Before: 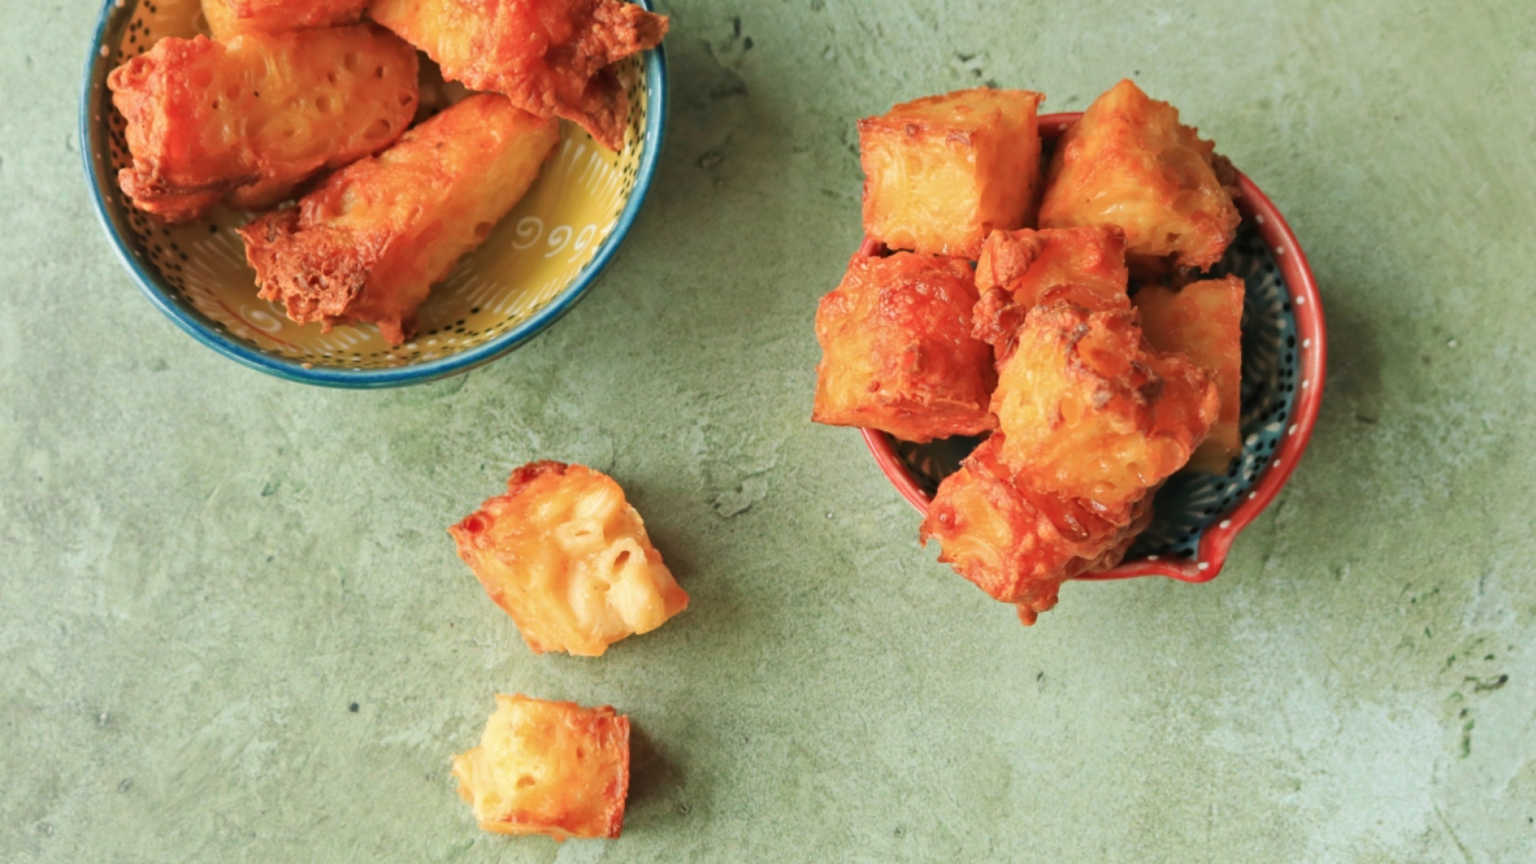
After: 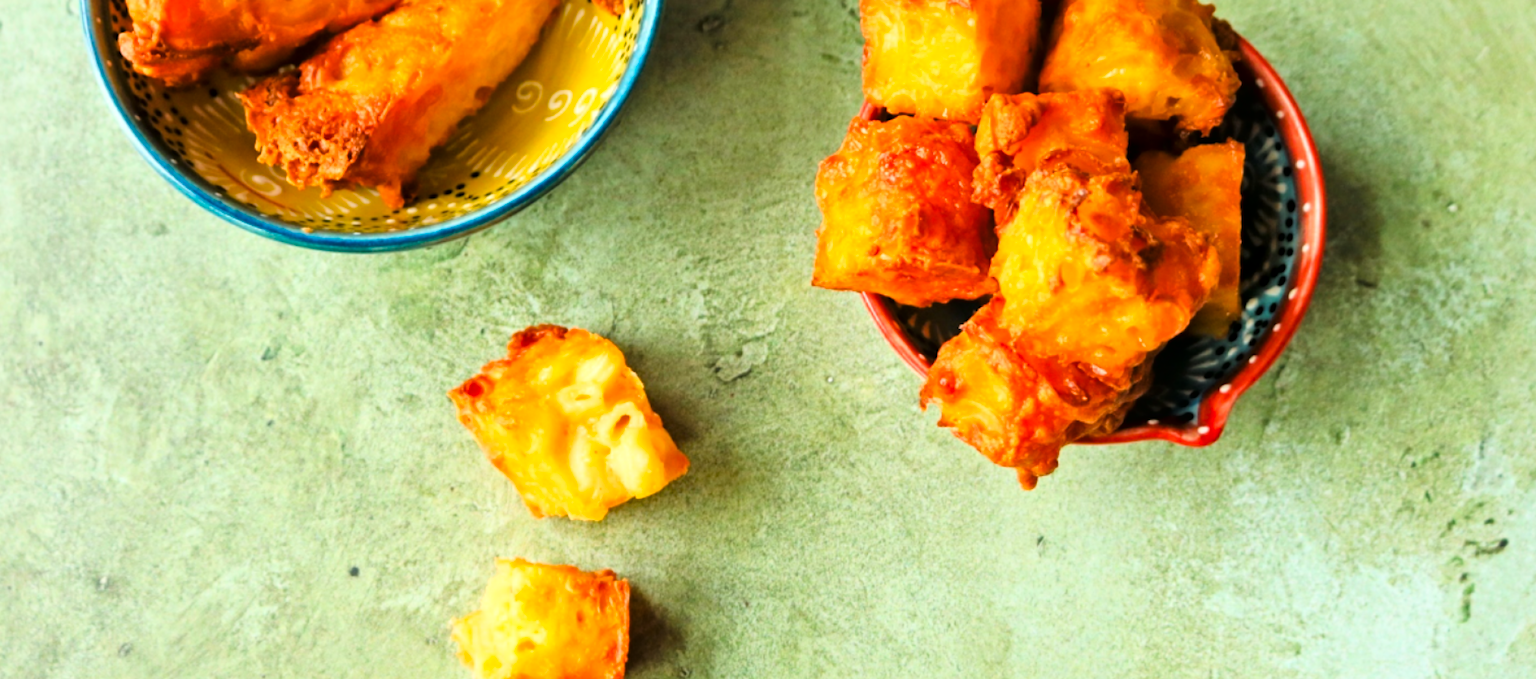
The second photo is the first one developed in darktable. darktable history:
crop and rotate: top 15.774%, bottom 5.506%
local contrast: mode bilateral grid, contrast 20, coarseness 50, detail 130%, midtone range 0.2
color balance rgb: linear chroma grading › global chroma 15%, perceptual saturation grading › global saturation 30%
contrast brightness saturation: saturation -0.05
tone curve: curves: ch0 [(0, 0.016) (0.11, 0.039) (0.259, 0.235) (0.383, 0.437) (0.499, 0.597) (0.733, 0.867) (0.843, 0.948) (1, 1)], color space Lab, linked channels, preserve colors none
